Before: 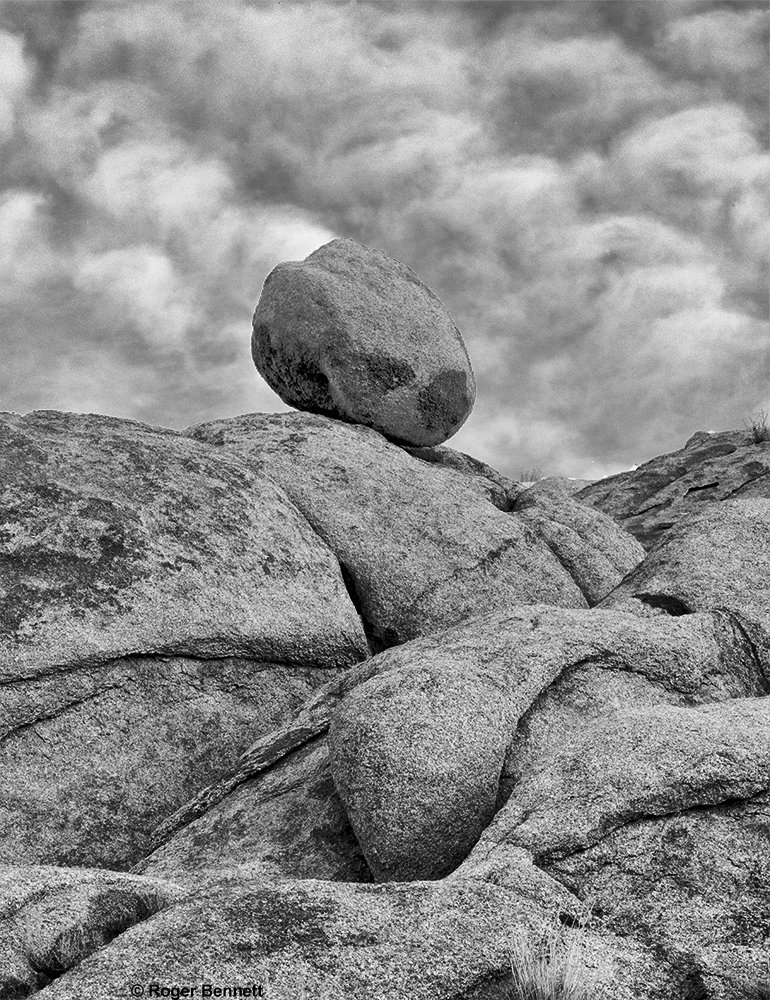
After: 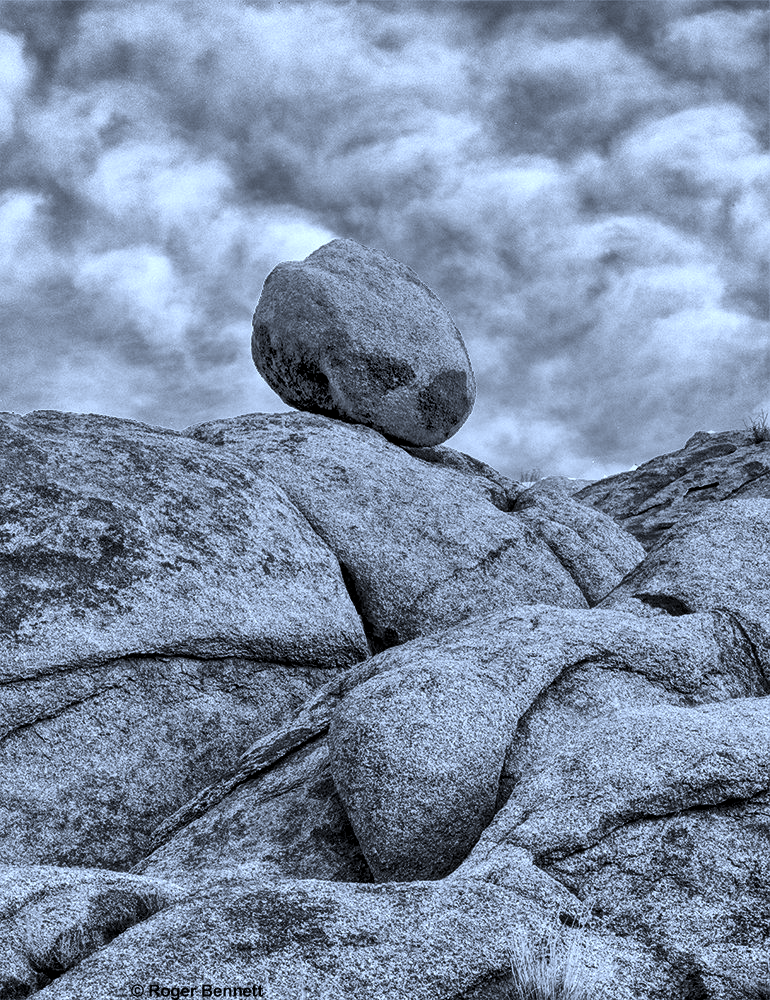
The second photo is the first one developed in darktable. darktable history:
white balance: red 0.967, blue 1.119, emerald 0.756
local contrast: detail 130%
color correction: highlights a* -4.18, highlights b* -10.81
